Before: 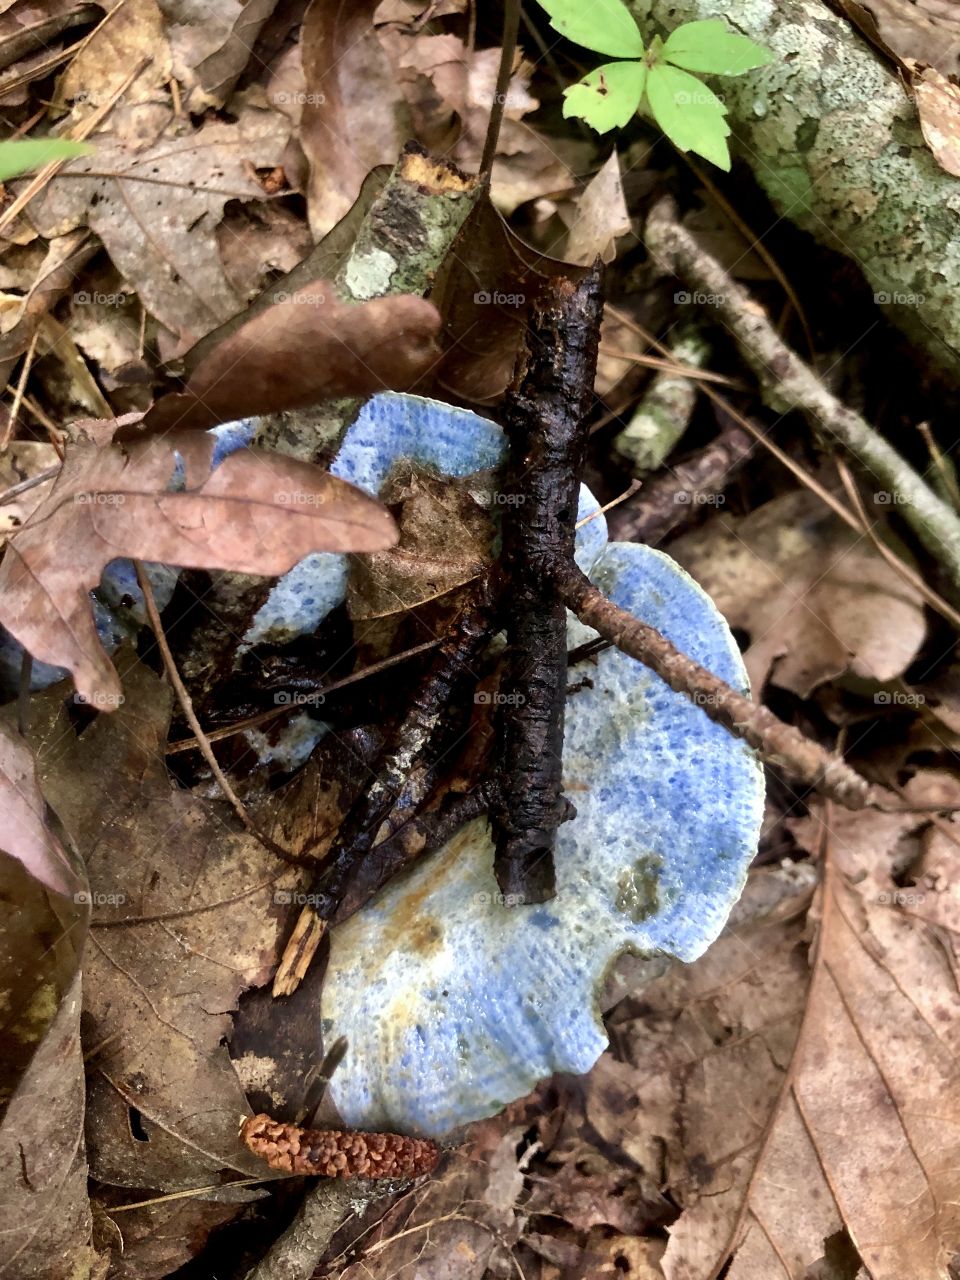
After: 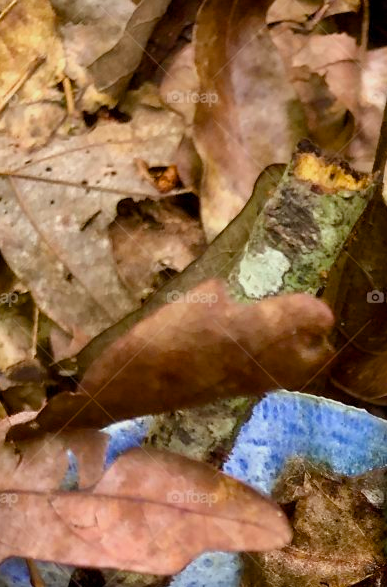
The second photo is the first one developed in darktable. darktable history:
color balance rgb: power › chroma 0.702%, power › hue 60°, perceptual saturation grading › global saturation 39.554%, contrast -10.512%
crop and rotate: left 11.184%, top 0.09%, right 48.492%, bottom 54.027%
